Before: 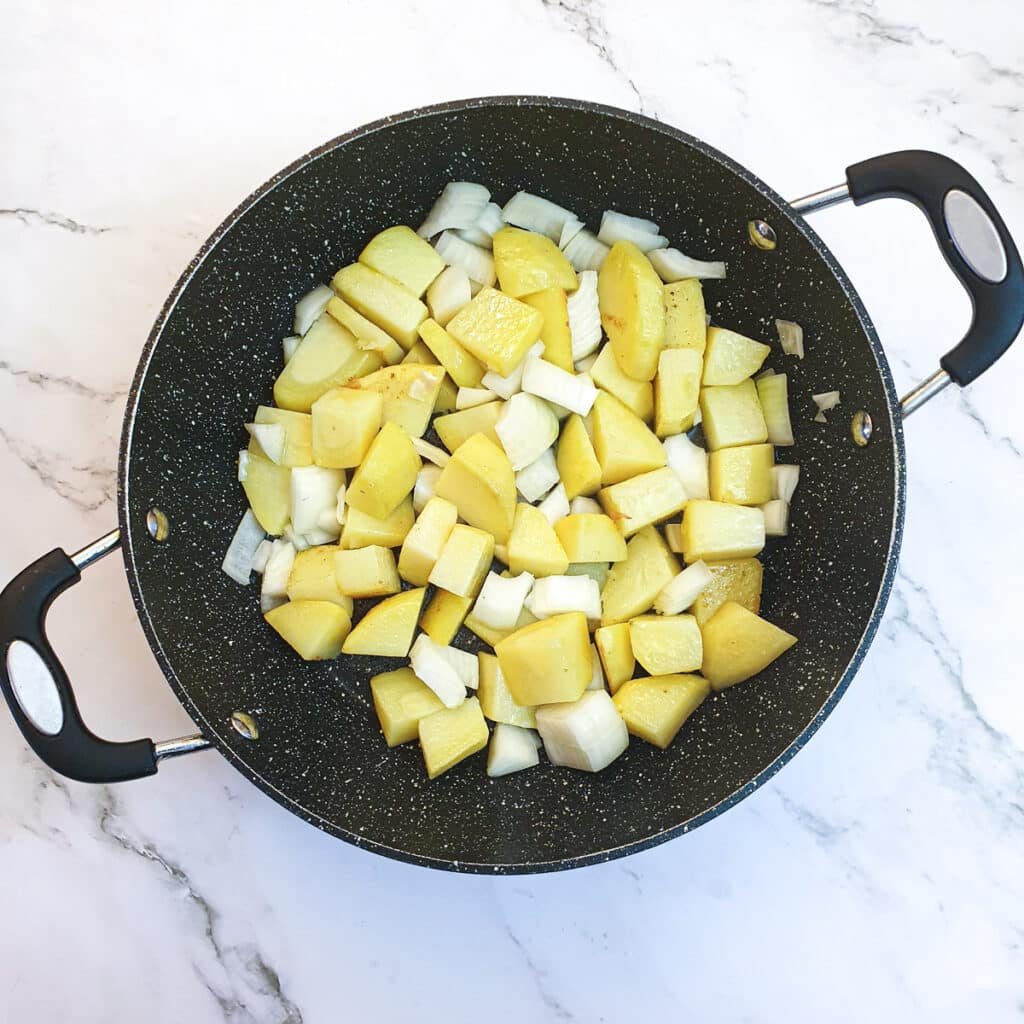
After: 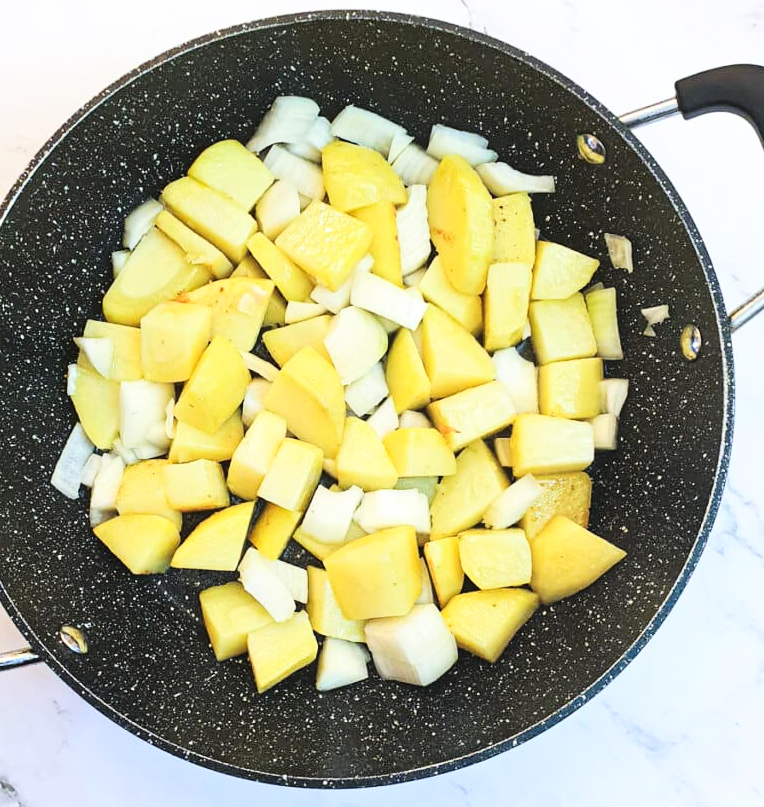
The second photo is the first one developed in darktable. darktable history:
crop: left 16.776%, top 8.455%, right 8.547%, bottom 12.679%
levels: levels [0, 0.478, 1]
tone curve: curves: ch0 [(0, 0) (0.003, 0.002) (0.011, 0.006) (0.025, 0.014) (0.044, 0.02) (0.069, 0.027) (0.1, 0.036) (0.136, 0.05) (0.177, 0.081) (0.224, 0.118) (0.277, 0.183) (0.335, 0.262) (0.399, 0.351) (0.468, 0.456) (0.543, 0.571) (0.623, 0.692) (0.709, 0.795) (0.801, 0.88) (0.898, 0.948) (1, 1)], color space Lab, linked channels, preserve colors none
tone equalizer: -8 EV 1.01 EV, -7 EV 0.993 EV, -6 EV 1 EV, -5 EV 0.998 EV, -4 EV 1.02 EV, -3 EV 0.749 EV, -2 EV 0.519 EV, -1 EV 0.26 EV
